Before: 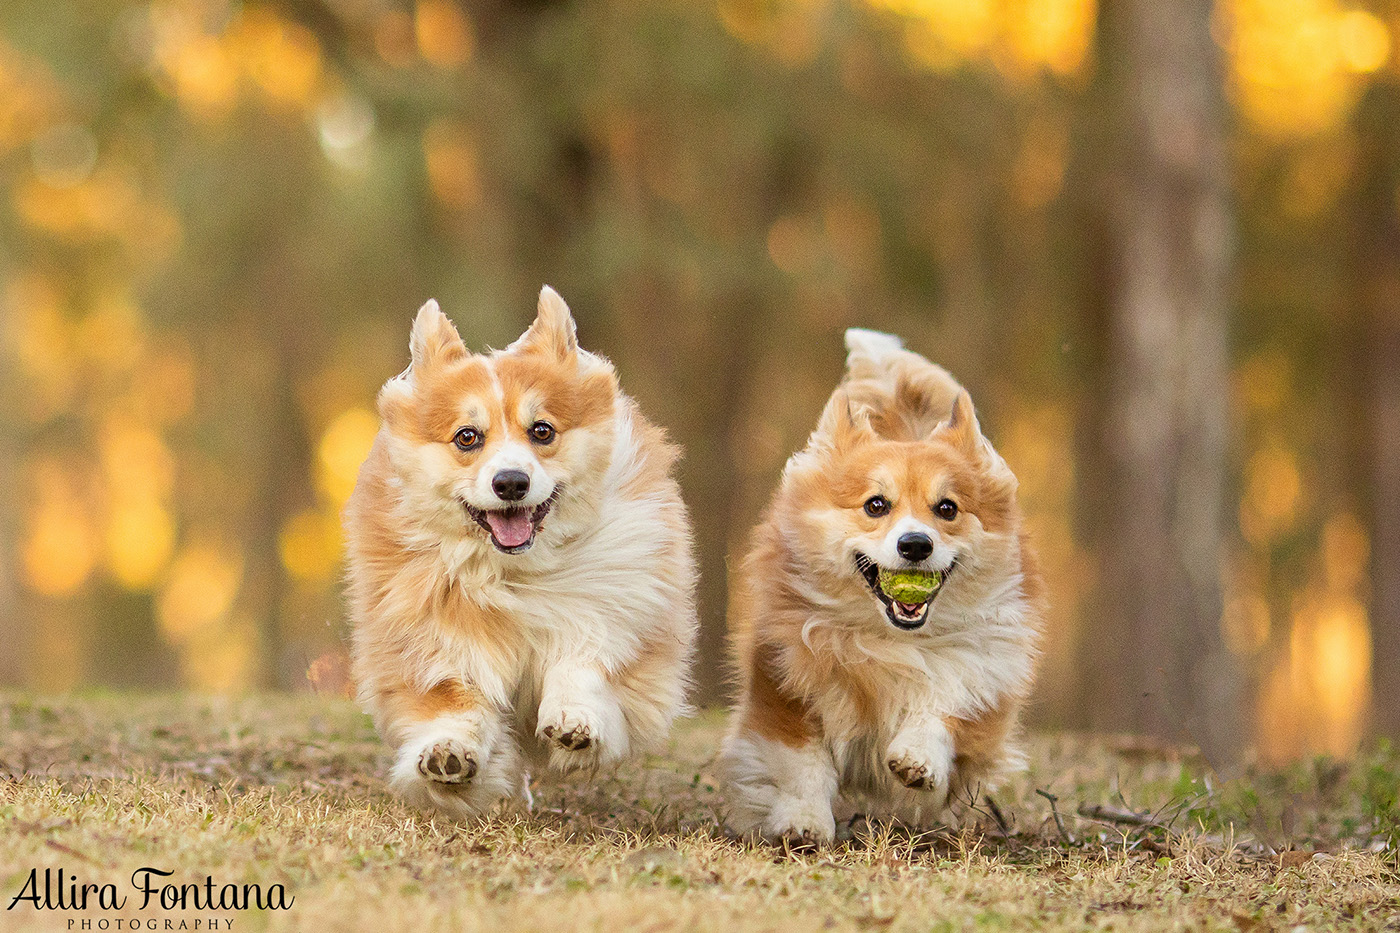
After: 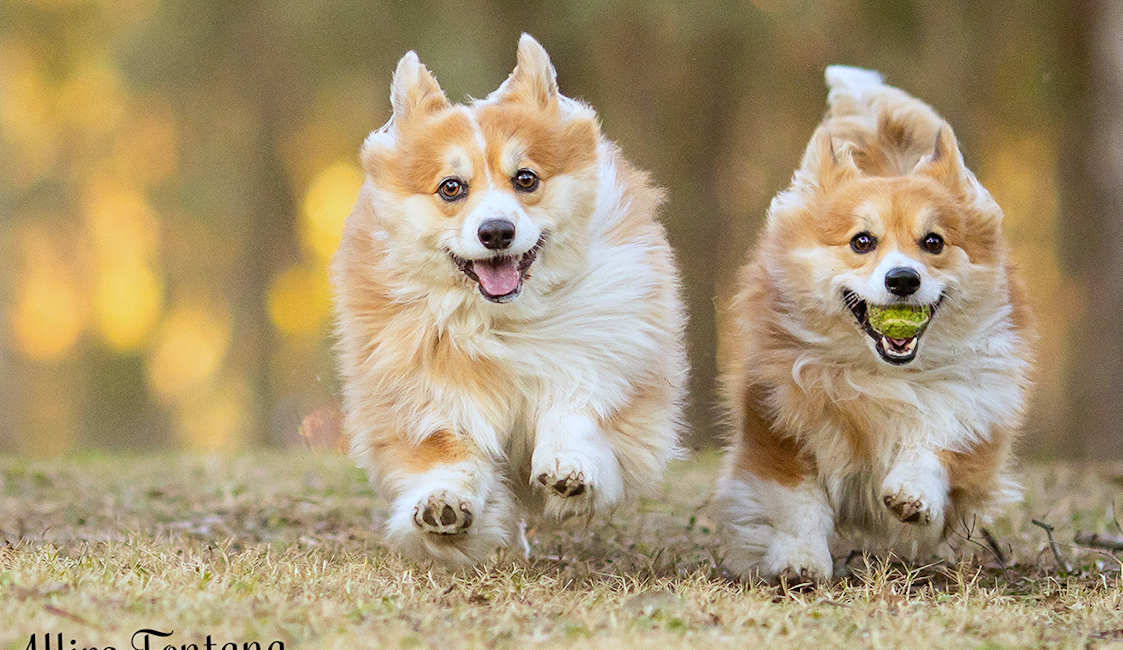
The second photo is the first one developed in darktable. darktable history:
rotate and perspective: rotation -2°, crop left 0.022, crop right 0.978, crop top 0.049, crop bottom 0.951
white balance: red 0.931, blue 1.11
shadows and highlights: shadows -24.28, highlights 49.77, soften with gaussian
tone equalizer: on, module defaults
crop: top 26.531%, right 17.959%
